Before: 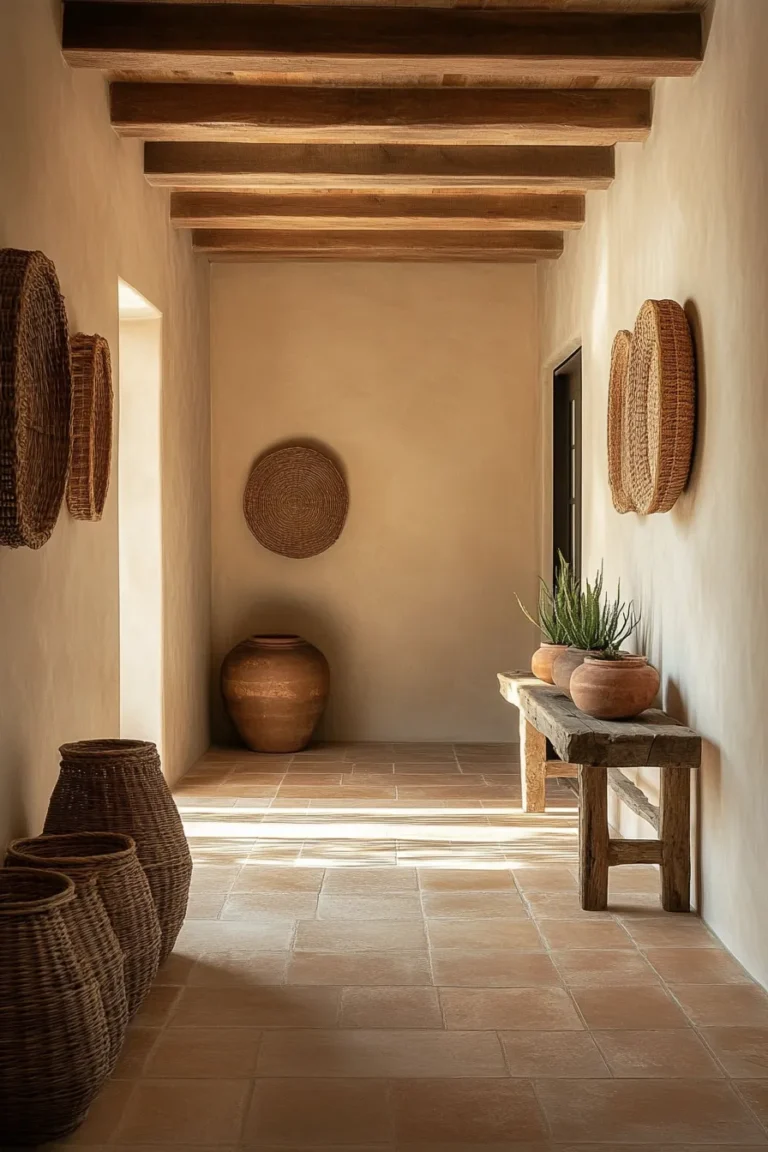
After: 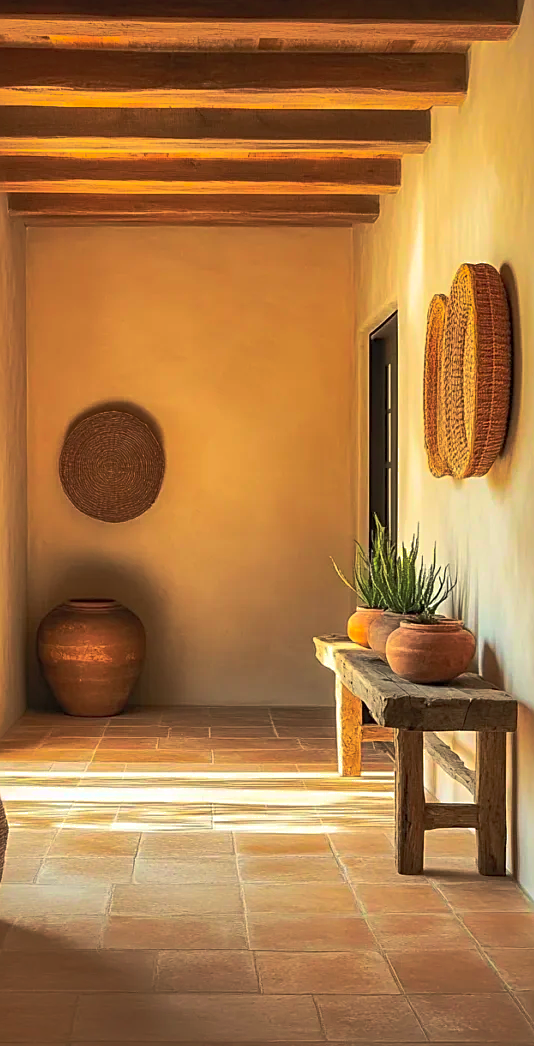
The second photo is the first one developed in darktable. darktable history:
sharpen: on, module defaults
tone curve: curves: ch0 [(0, 0) (0.536, 0.402) (1, 1)], preserve colors none
shadows and highlights: highlights -59.83, highlights color adjustment 78.79%
crop and rotate: left 24.004%, top 3.126%, right 6.398%, bottom 6.065%
contrast brightness saturation: contrast 0.24, brightness 0.262, saturation 0.386
